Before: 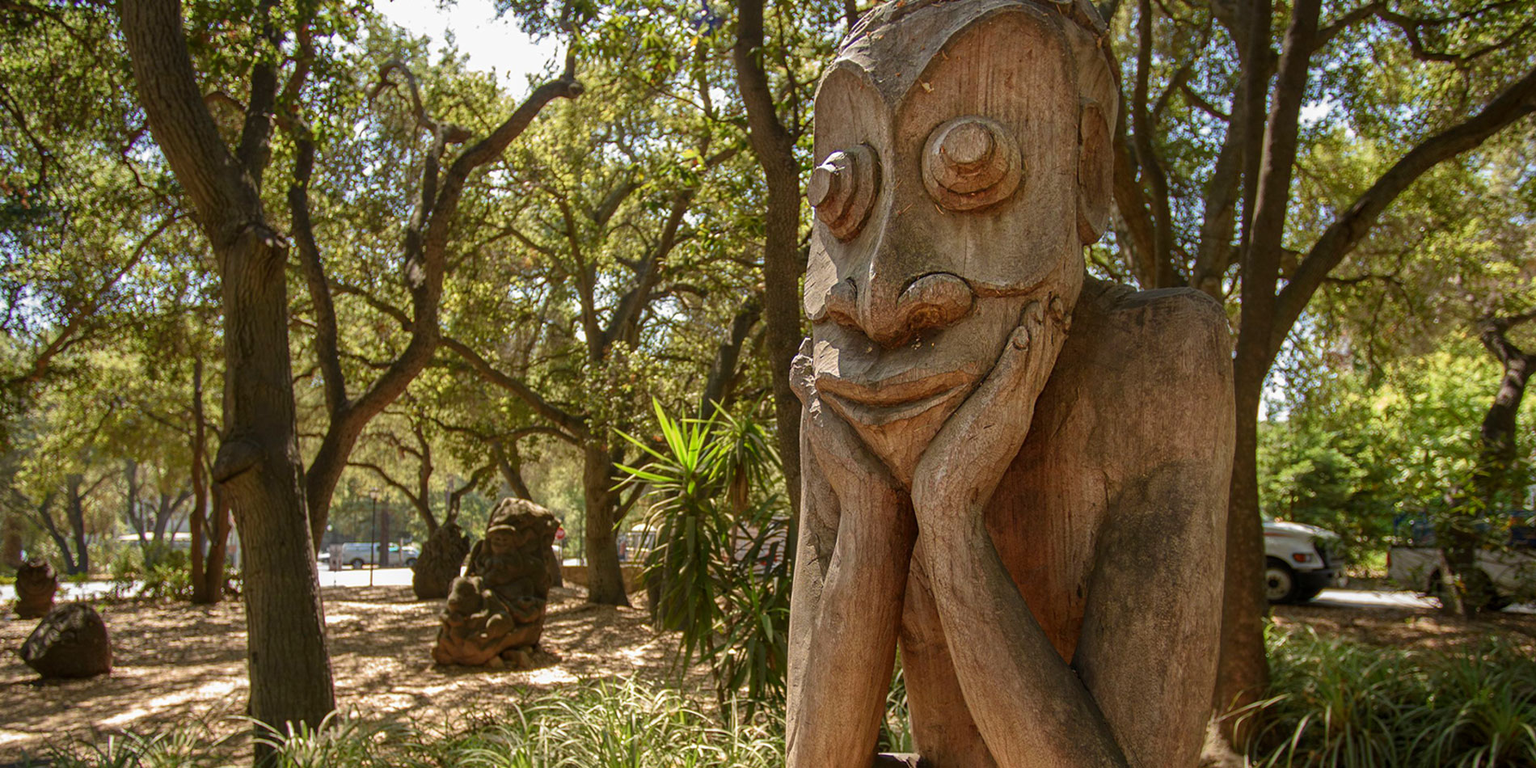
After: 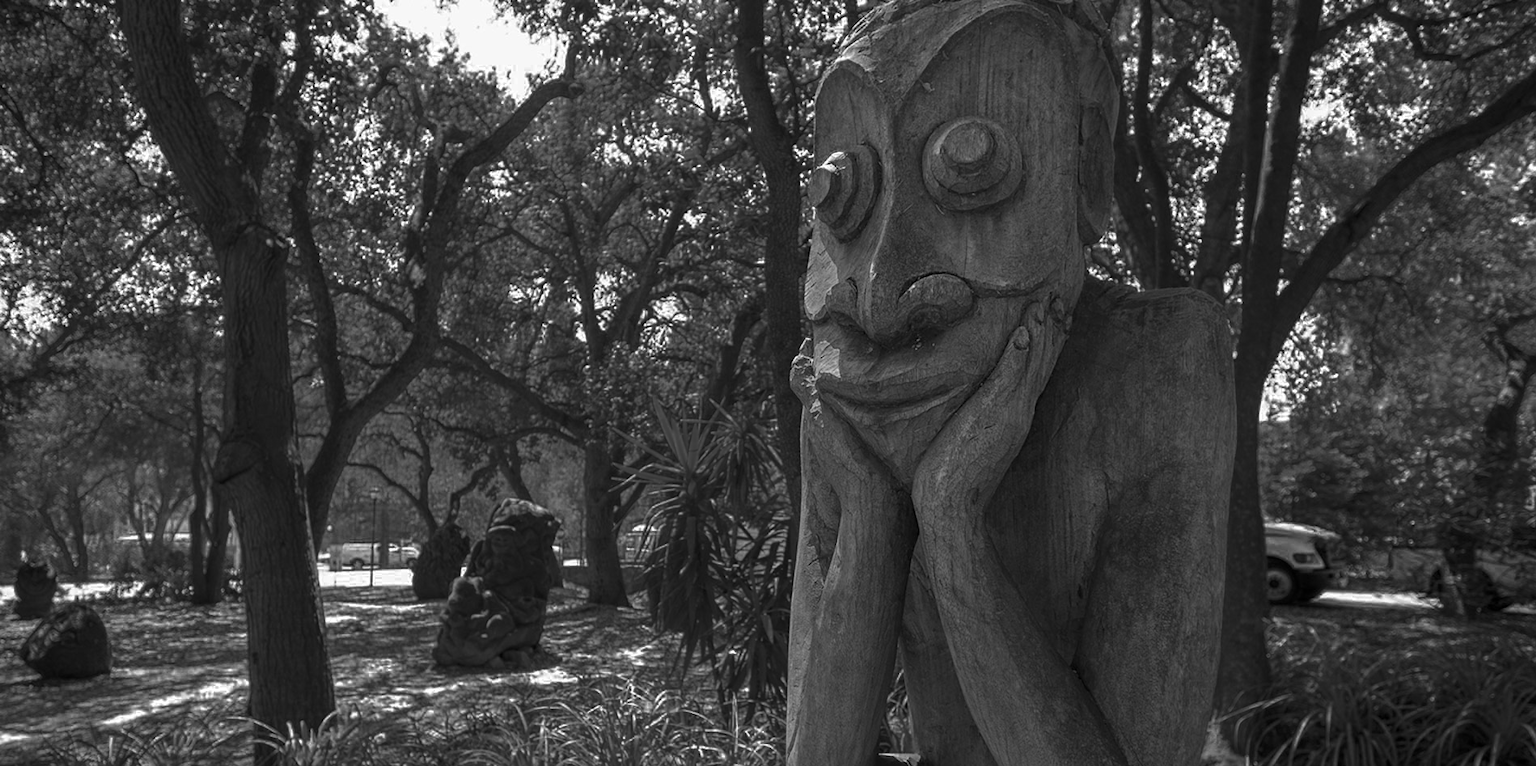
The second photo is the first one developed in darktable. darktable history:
color zones: curves: ch0 [(0.287, 0.048) (0.493, 0.484) (0.737, 0.816)]; ch1 [(0, 0) (0.143, 0) (0.286, 0) (0.429, 0) (0.571, 0) (0.714, 0) (0.857, 0)]
crop: top 0.05%, bottom 0.098%
